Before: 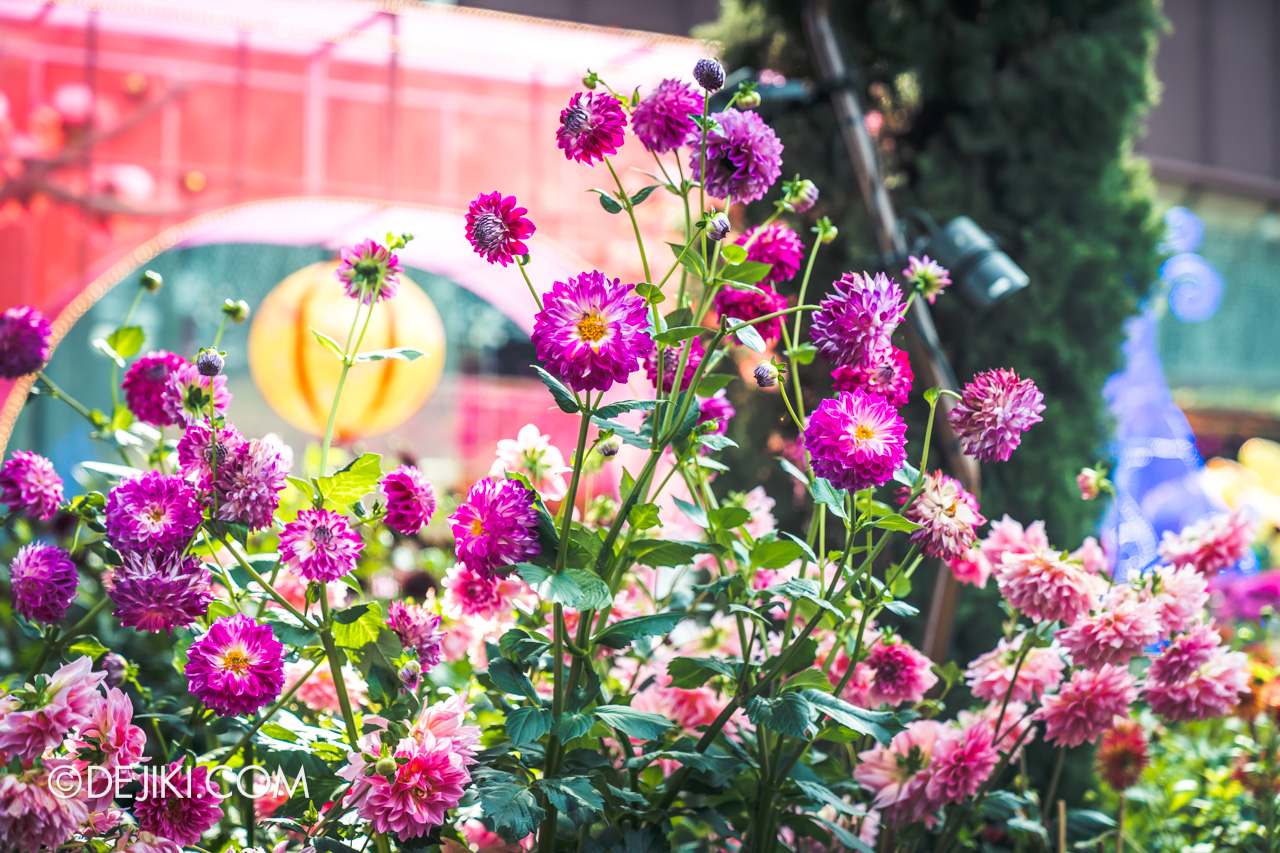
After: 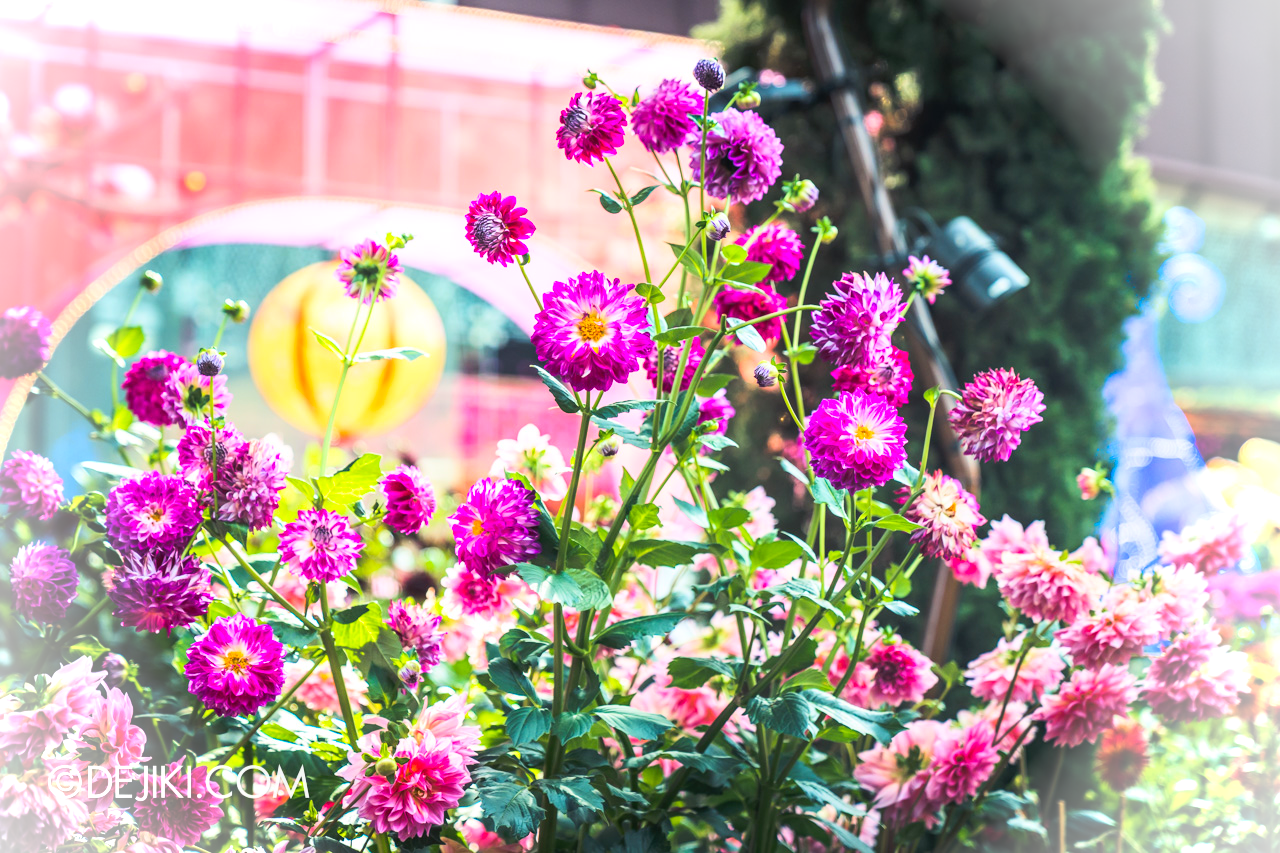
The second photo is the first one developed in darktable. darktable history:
contrast brightness saturation: contrast 0.197, brightness 0.163, saturation 0.222
vignetting: fall-off radius 61.02%, brightness 0.985, saturation -0.489
